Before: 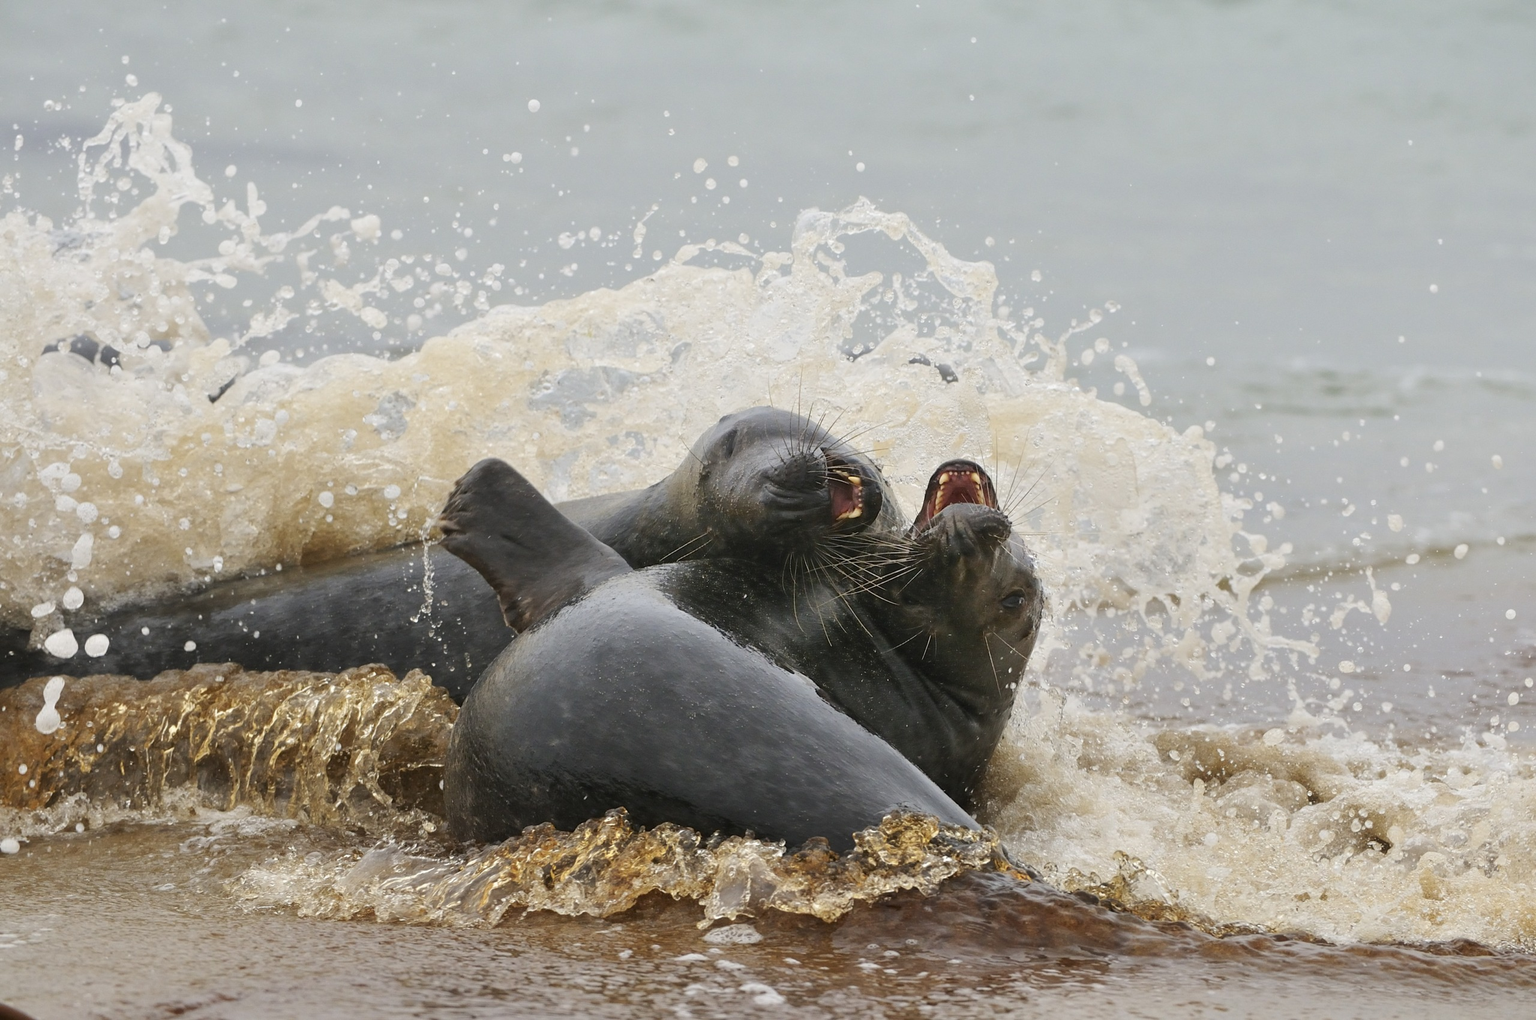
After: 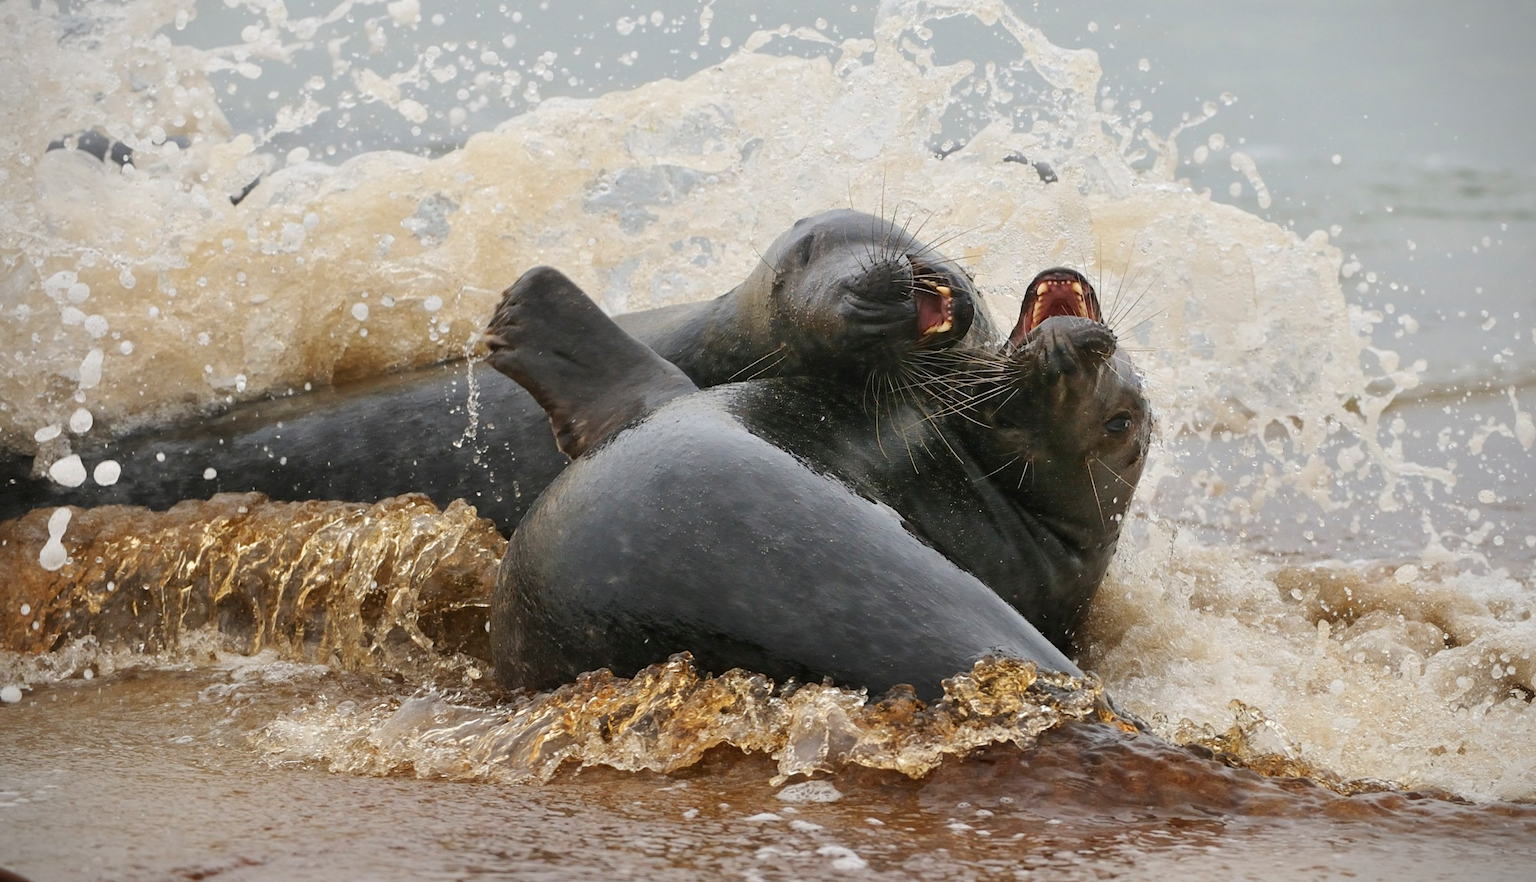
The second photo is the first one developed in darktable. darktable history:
crop: top 21.297%, right 9.379%, bottom 0.293%
vignetting: brightness -0.41, saturation -0.291, dithering 8-bit output, unbound false
